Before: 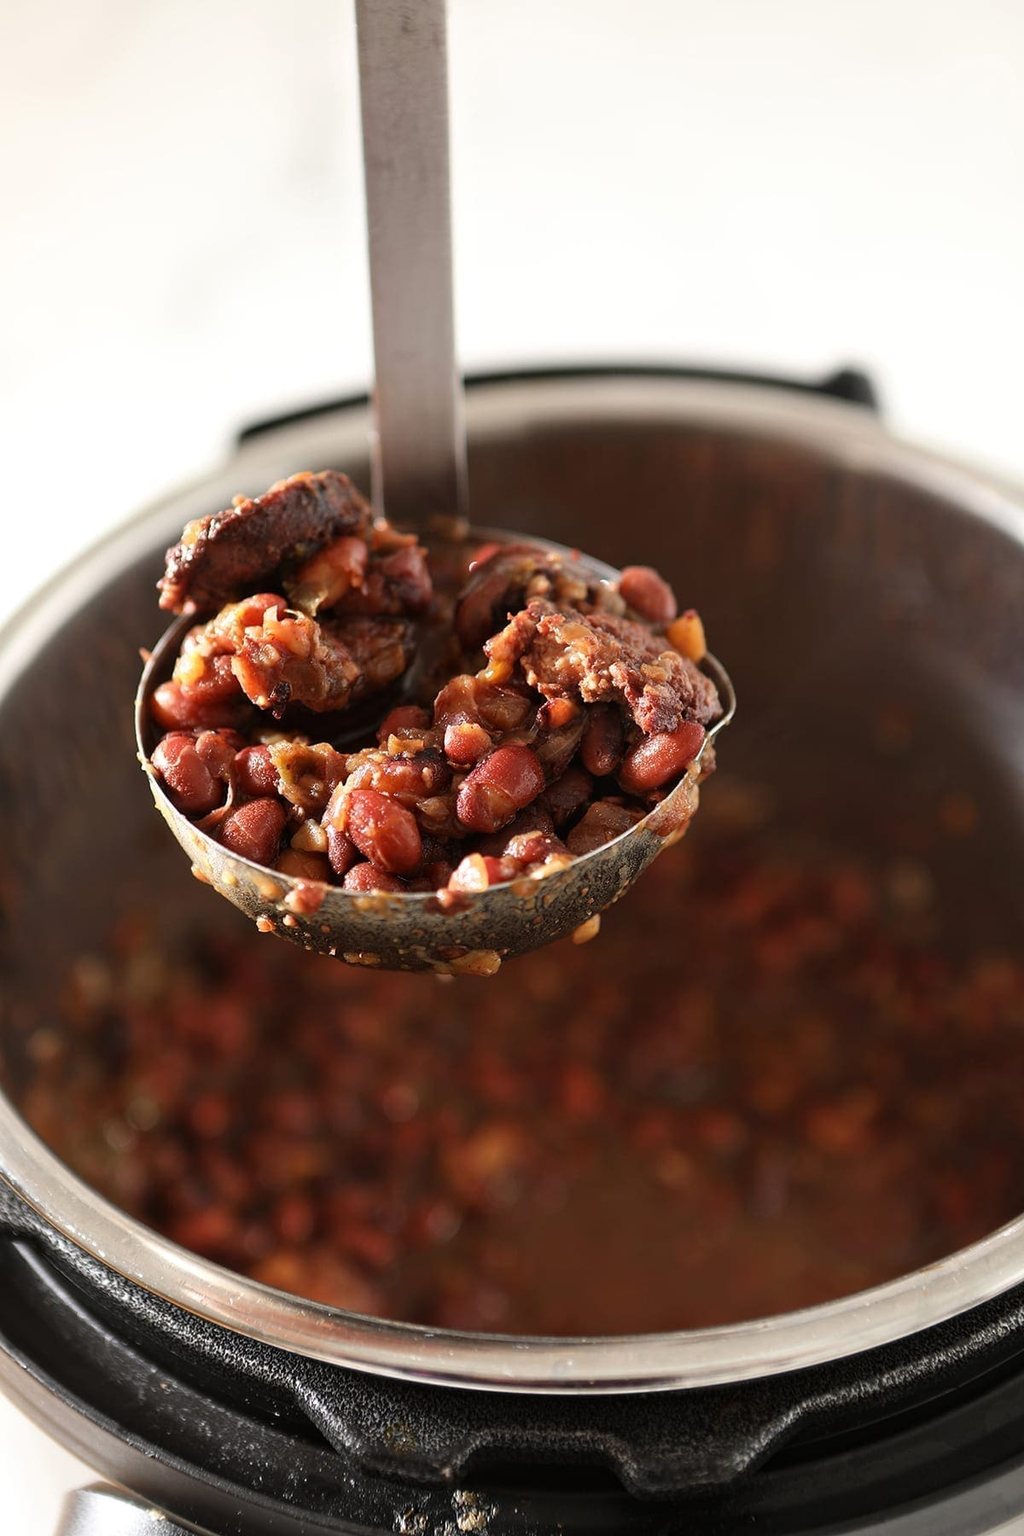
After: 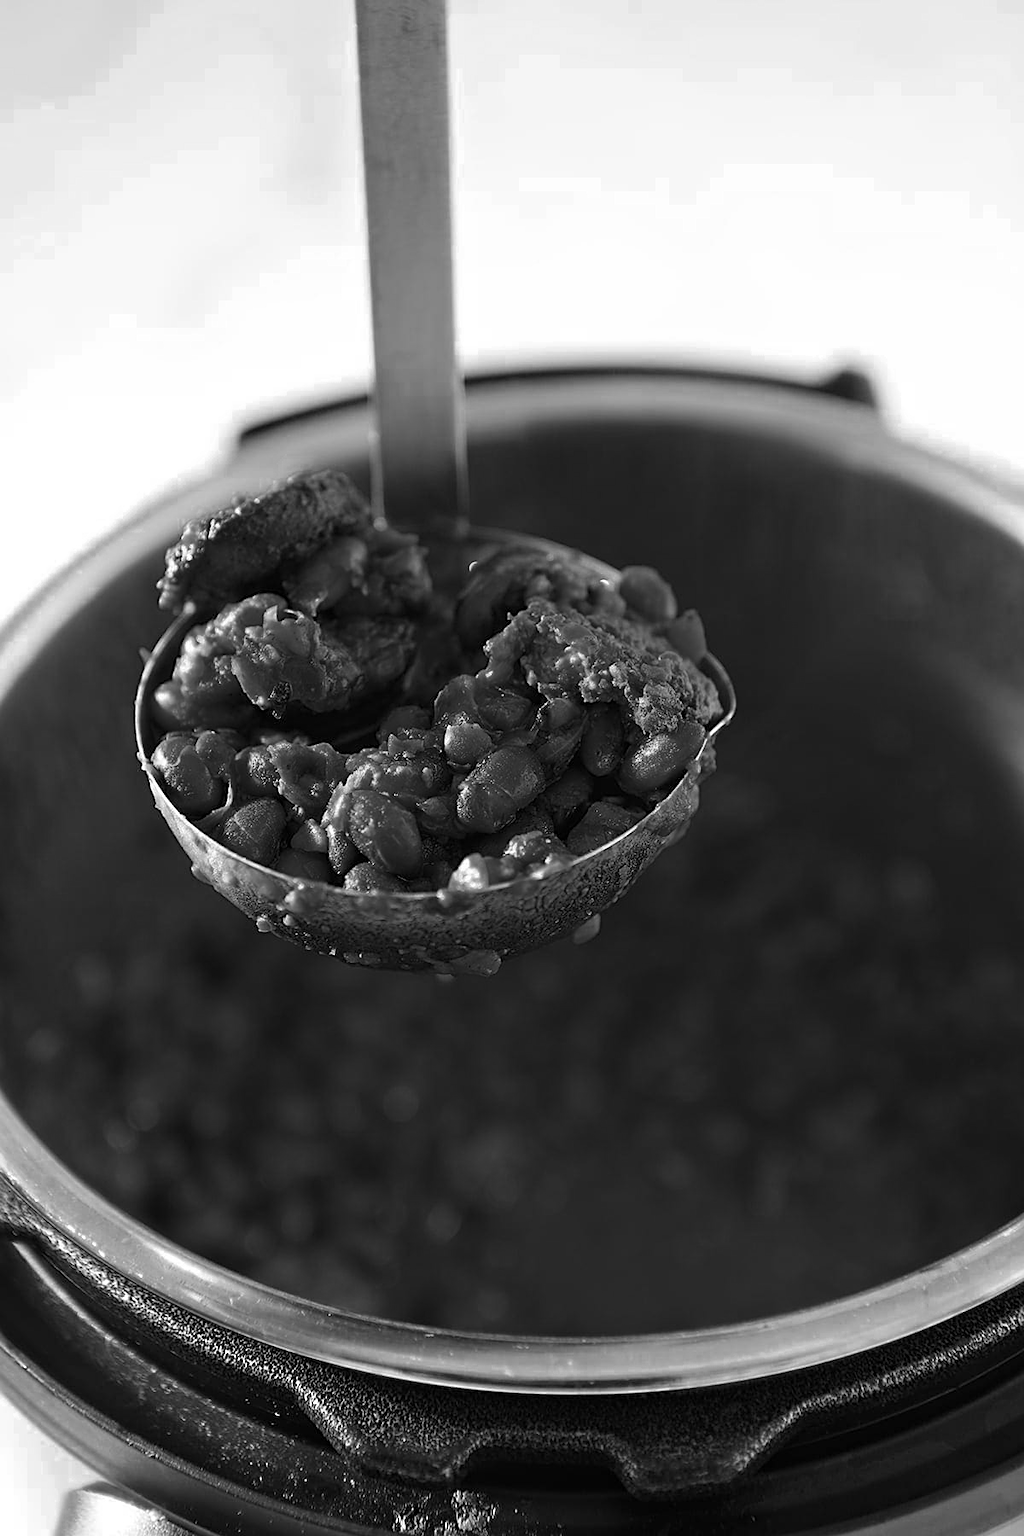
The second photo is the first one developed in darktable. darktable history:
color zones: curves: ch0 [(0.002, 0.429) (0.121, 0.212) (0.198, 0.113) (0.276, 0.344) (0.331, 0.541) (0.41, 0.56) (0.482, 0.289) (0.619, 0.227) (0.721, 0.18) (0.821, 0.435) (0.928, 0.555) (1, 0.587)]; ch1 [(0, 0) (0.143, 0) (0.286, 0) (0.429, 0) (0.571, 0) (0.714, 0) (0.857, 0)]
sharpen: on, module defaults
